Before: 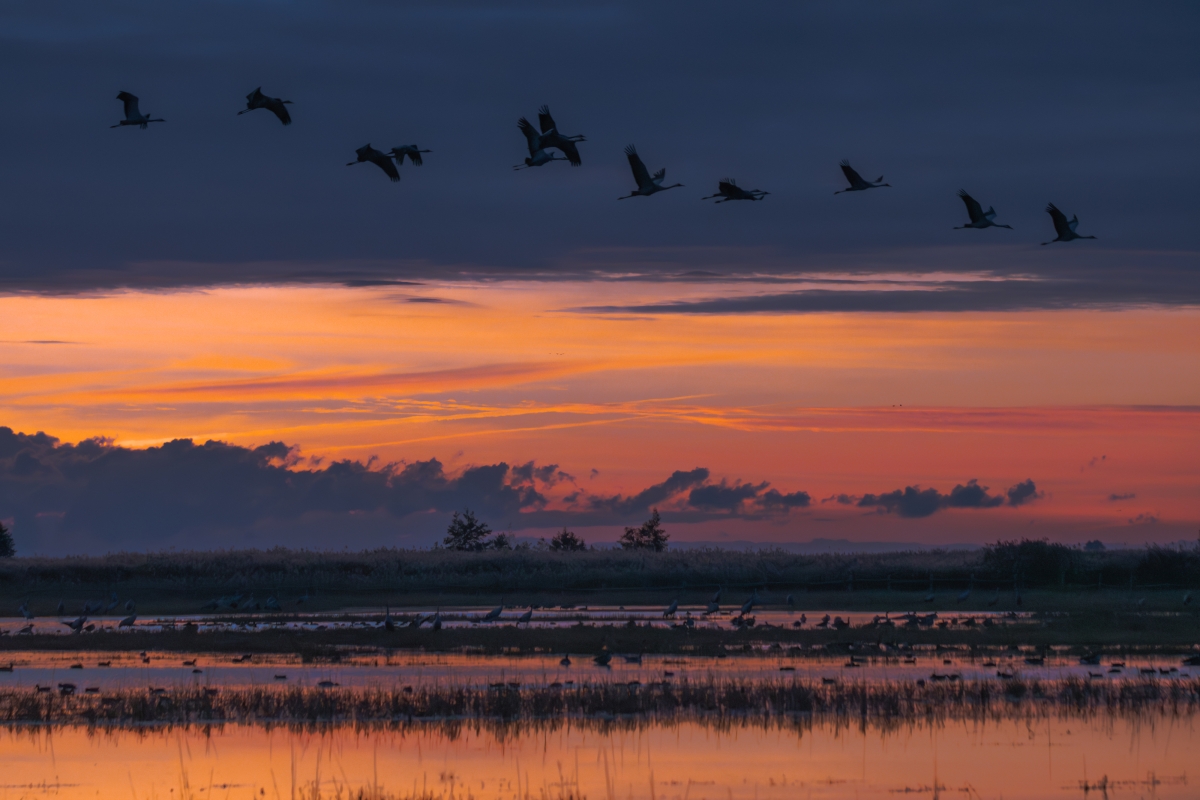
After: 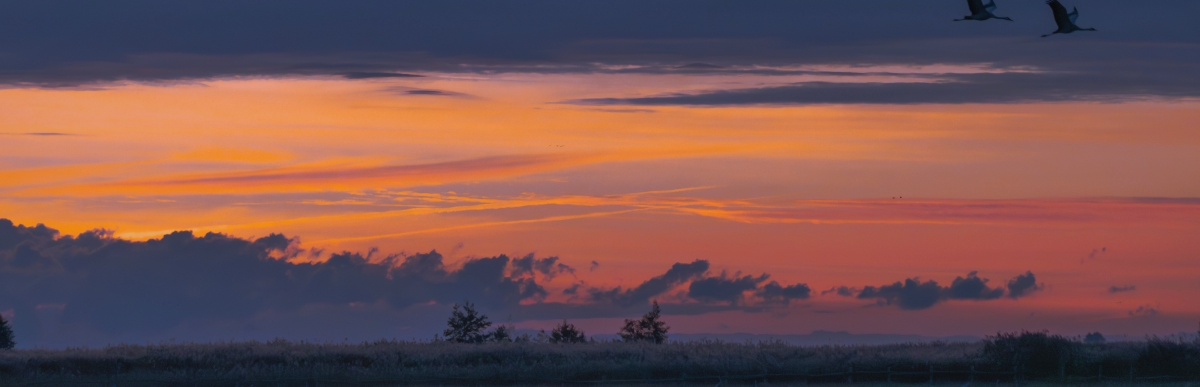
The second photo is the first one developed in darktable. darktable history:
white balance: red 0.976, blue 1.04
shadows and highlights: shadows 40, highlights -60
crop and rotate: top 26.056%, bottom 25.543%
